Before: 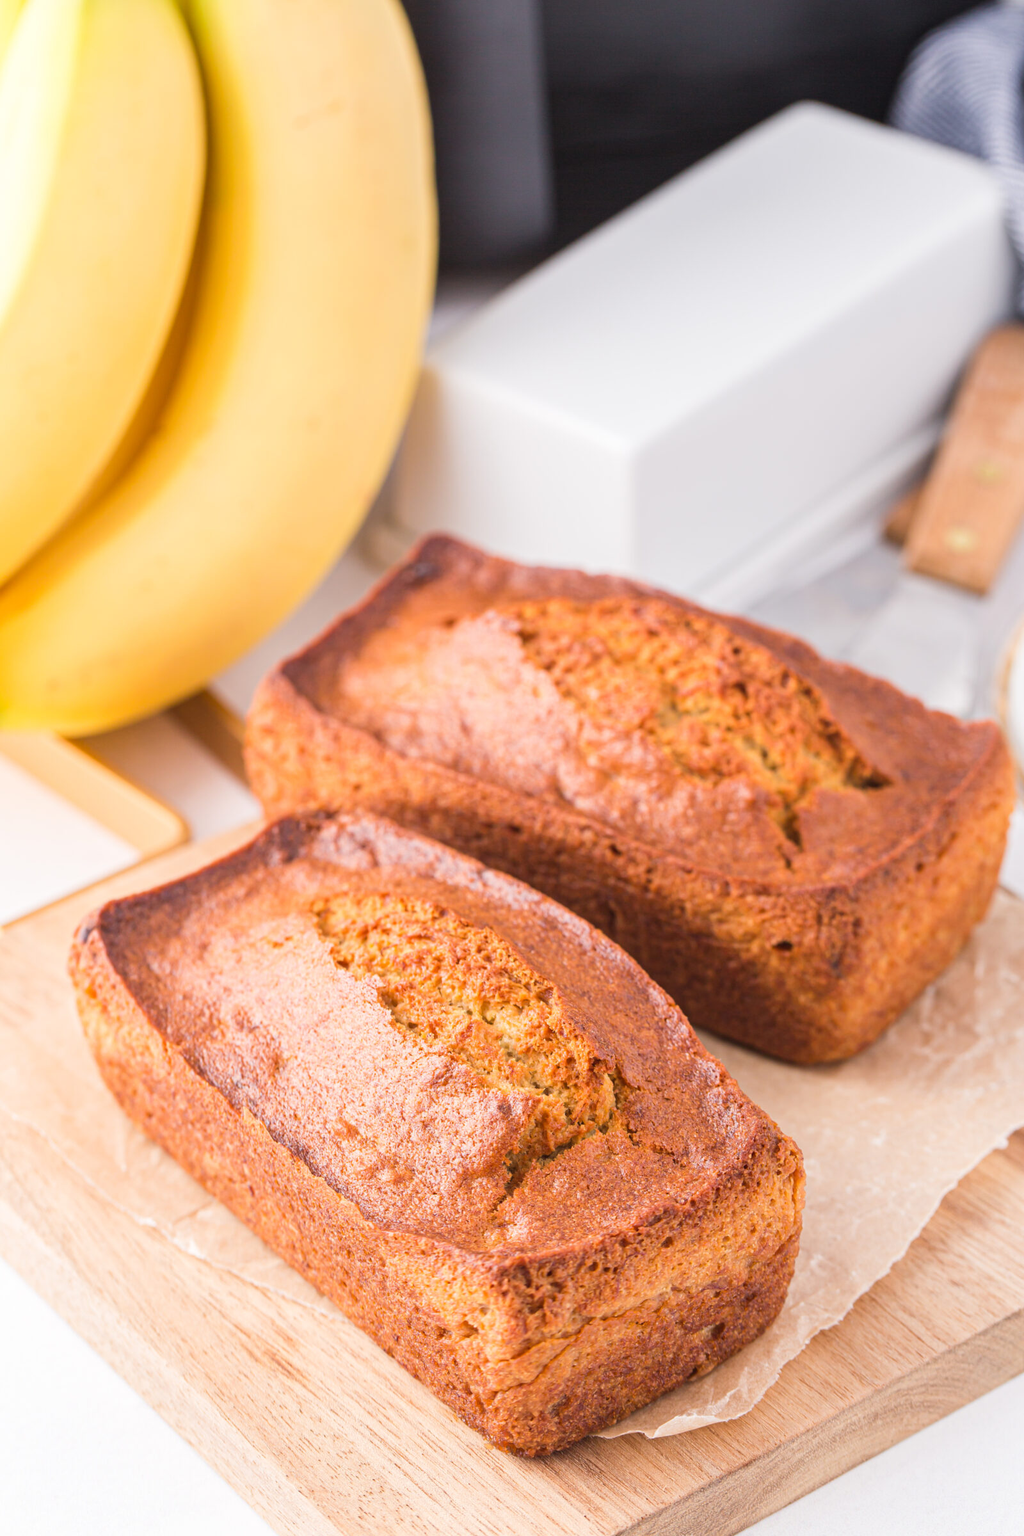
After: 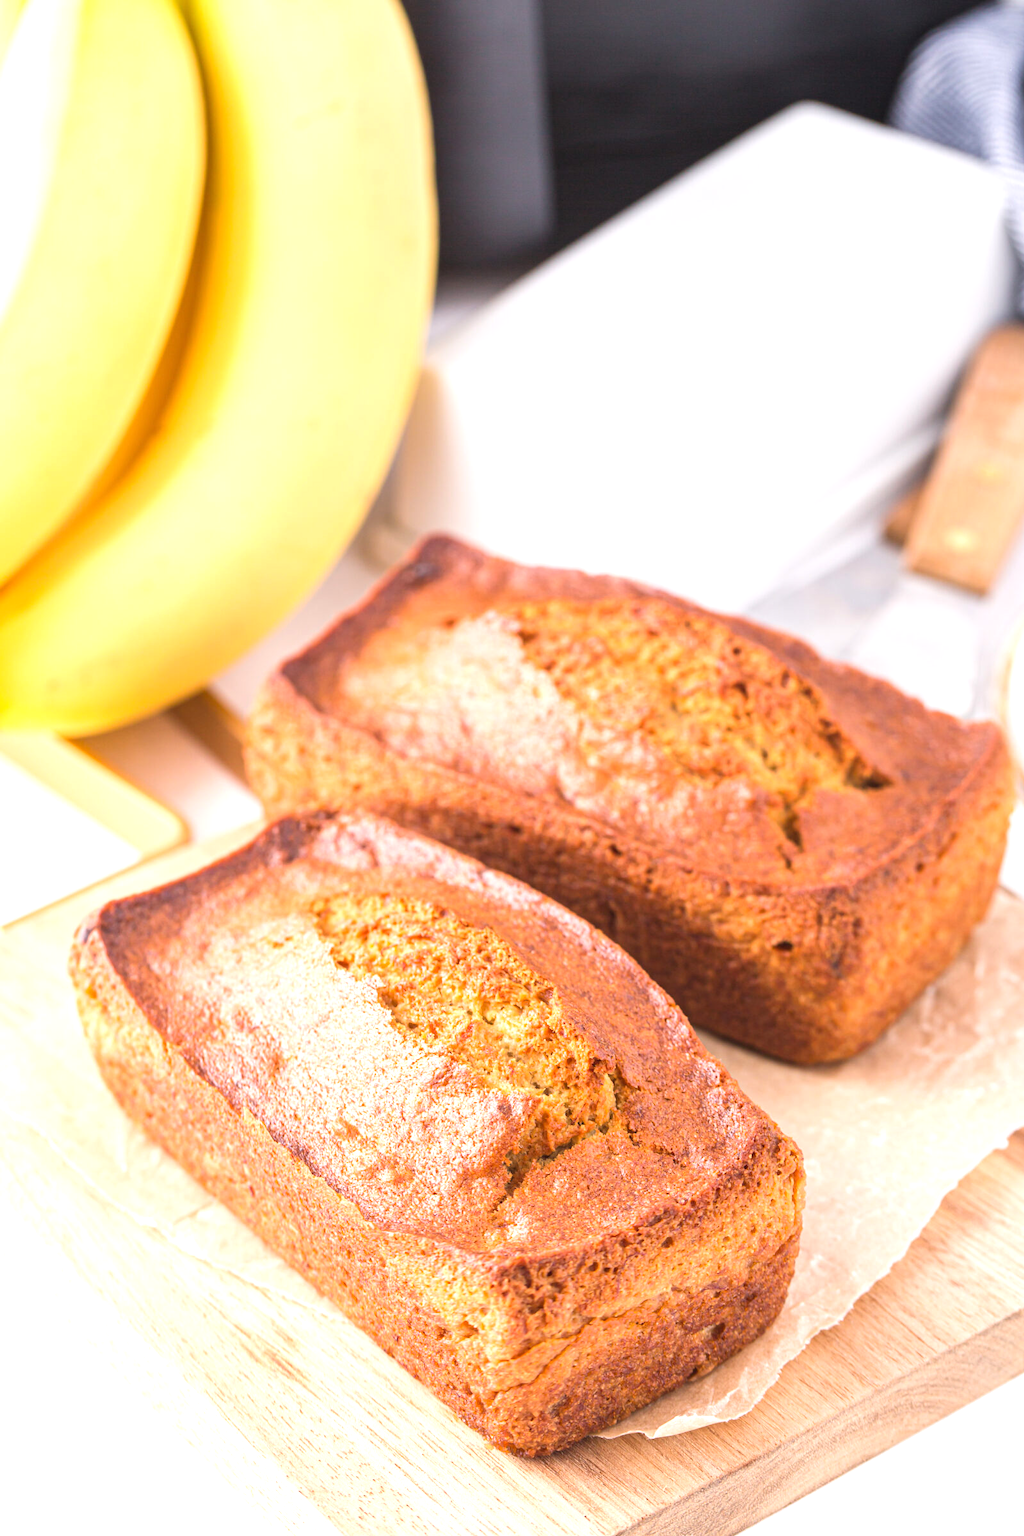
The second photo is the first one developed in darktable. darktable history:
exposure: exposure 0.578 EV, compensate exposure bias true, compensate highlight preservation false
